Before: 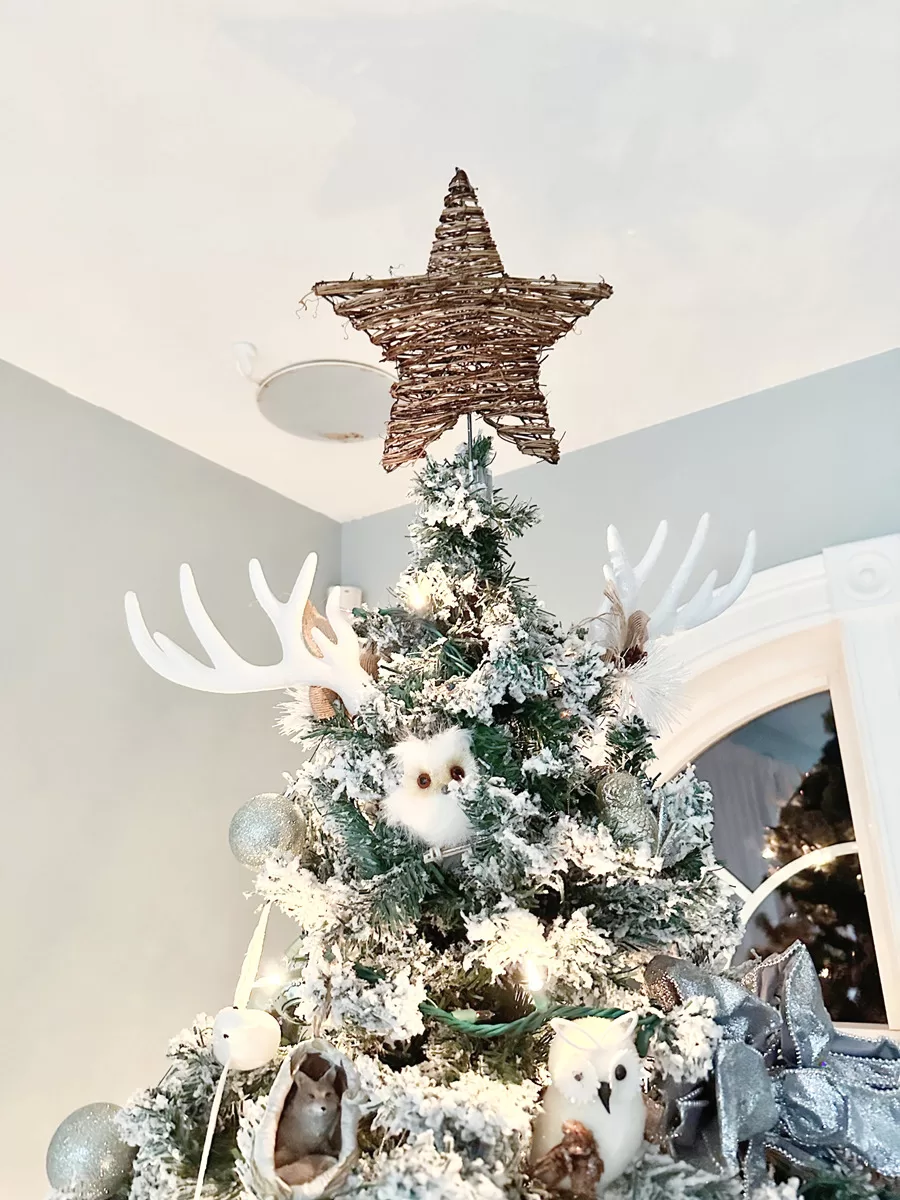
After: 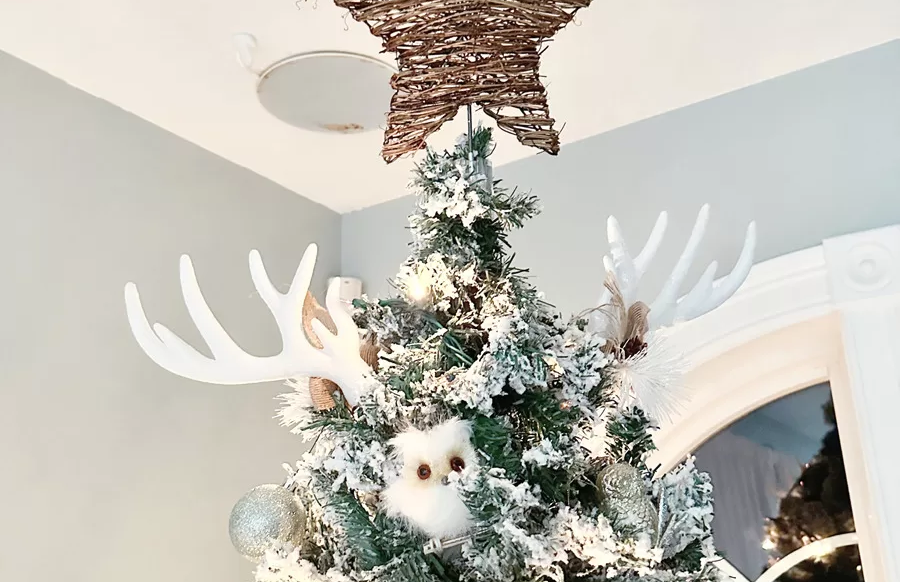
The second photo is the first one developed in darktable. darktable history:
crop and rotate: top 25.796%, bottom 25.697%
